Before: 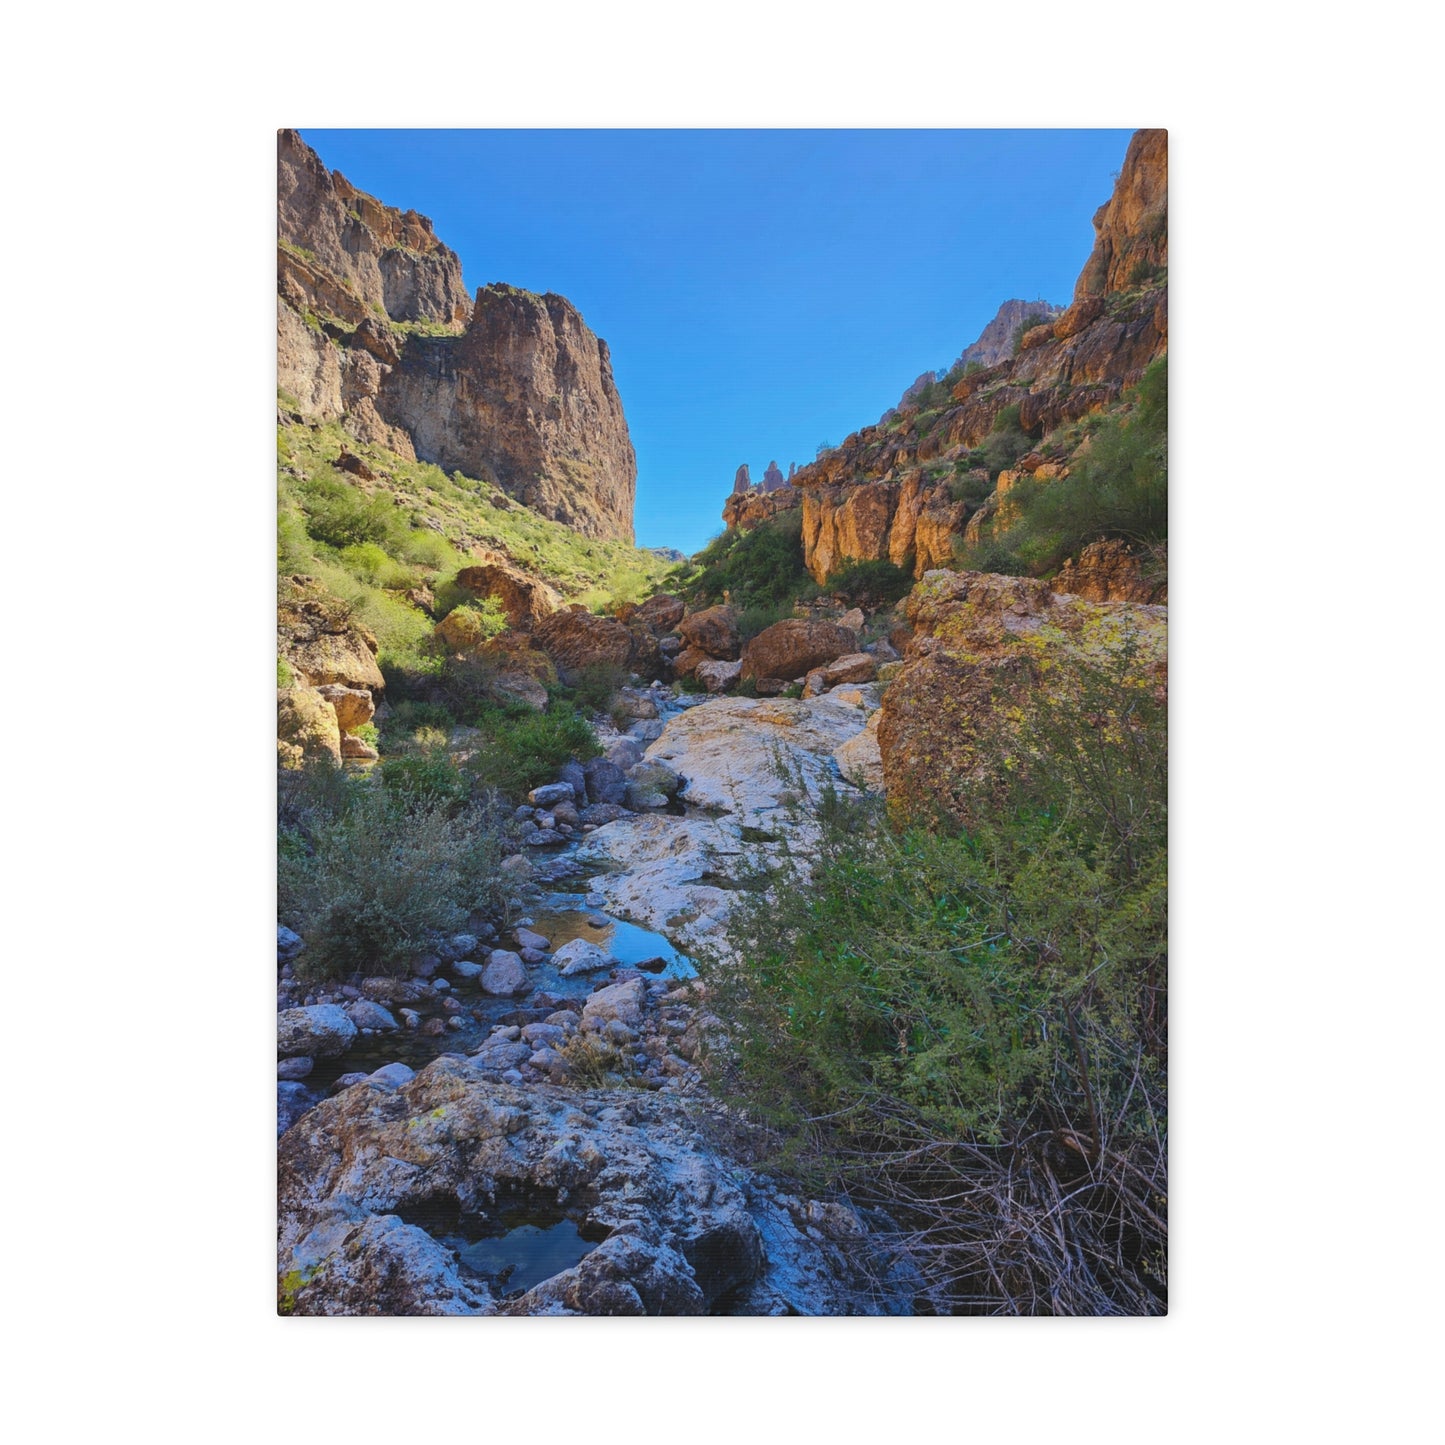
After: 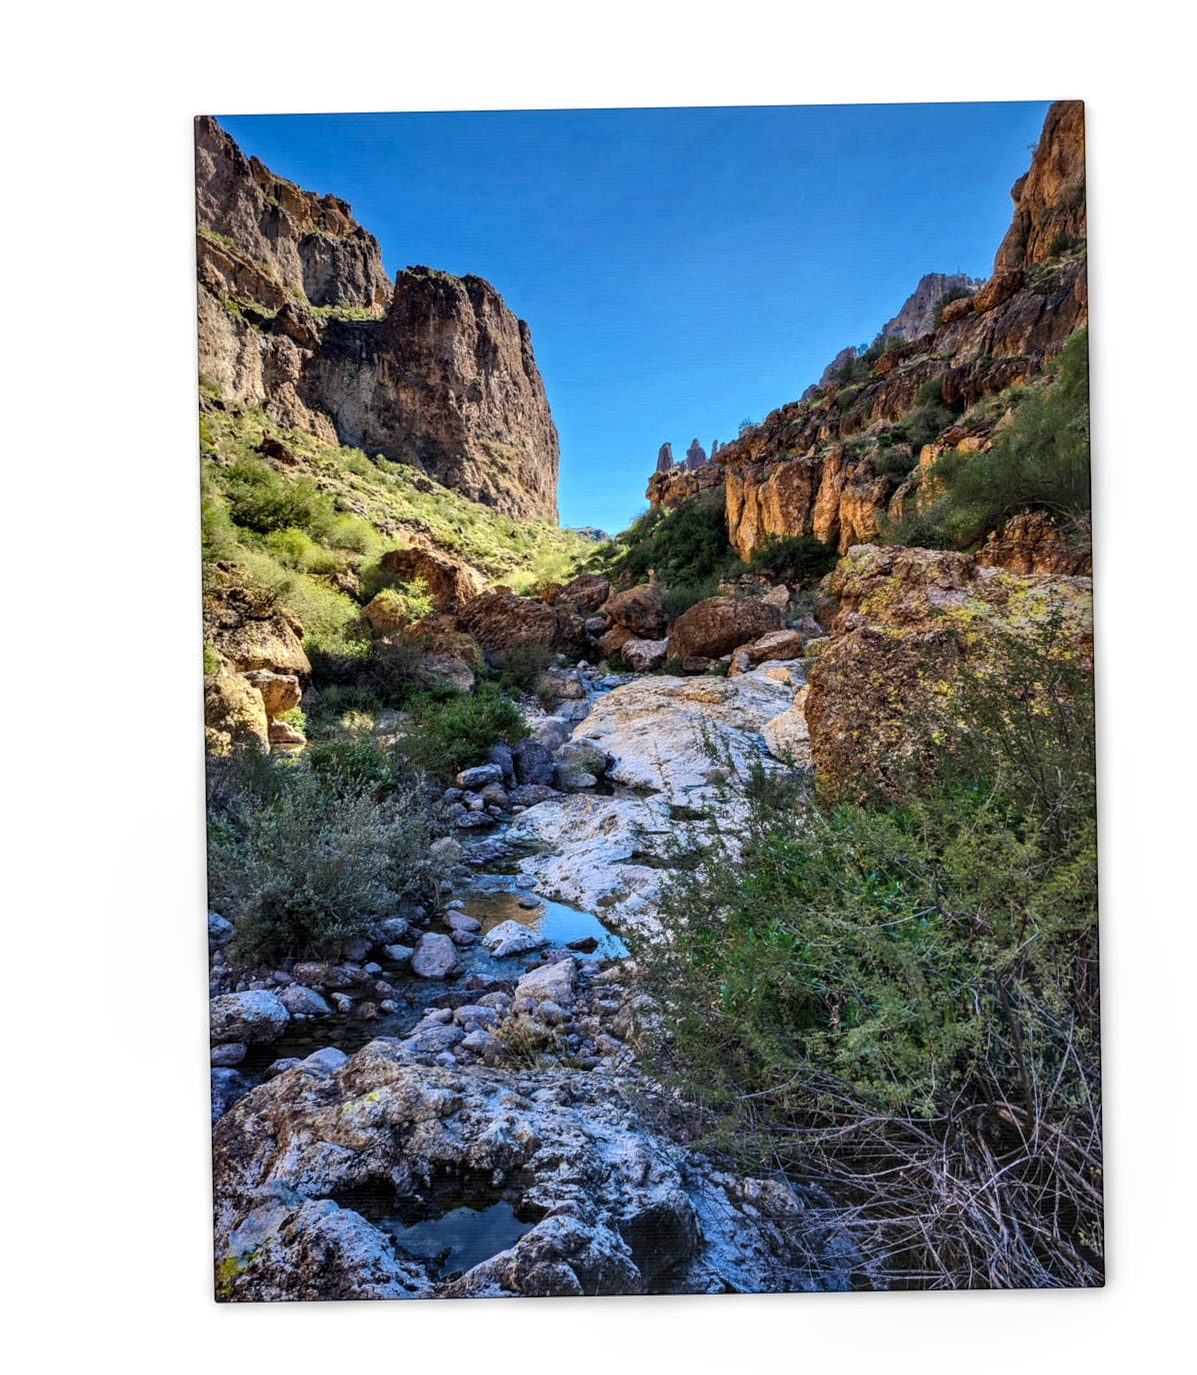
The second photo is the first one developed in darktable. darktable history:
local contrast: highlights 19%, detail 186%
crop and rotate: angle 1°, left 4.281%, top 0.642%, right 11.383%, bottom 2.486%
